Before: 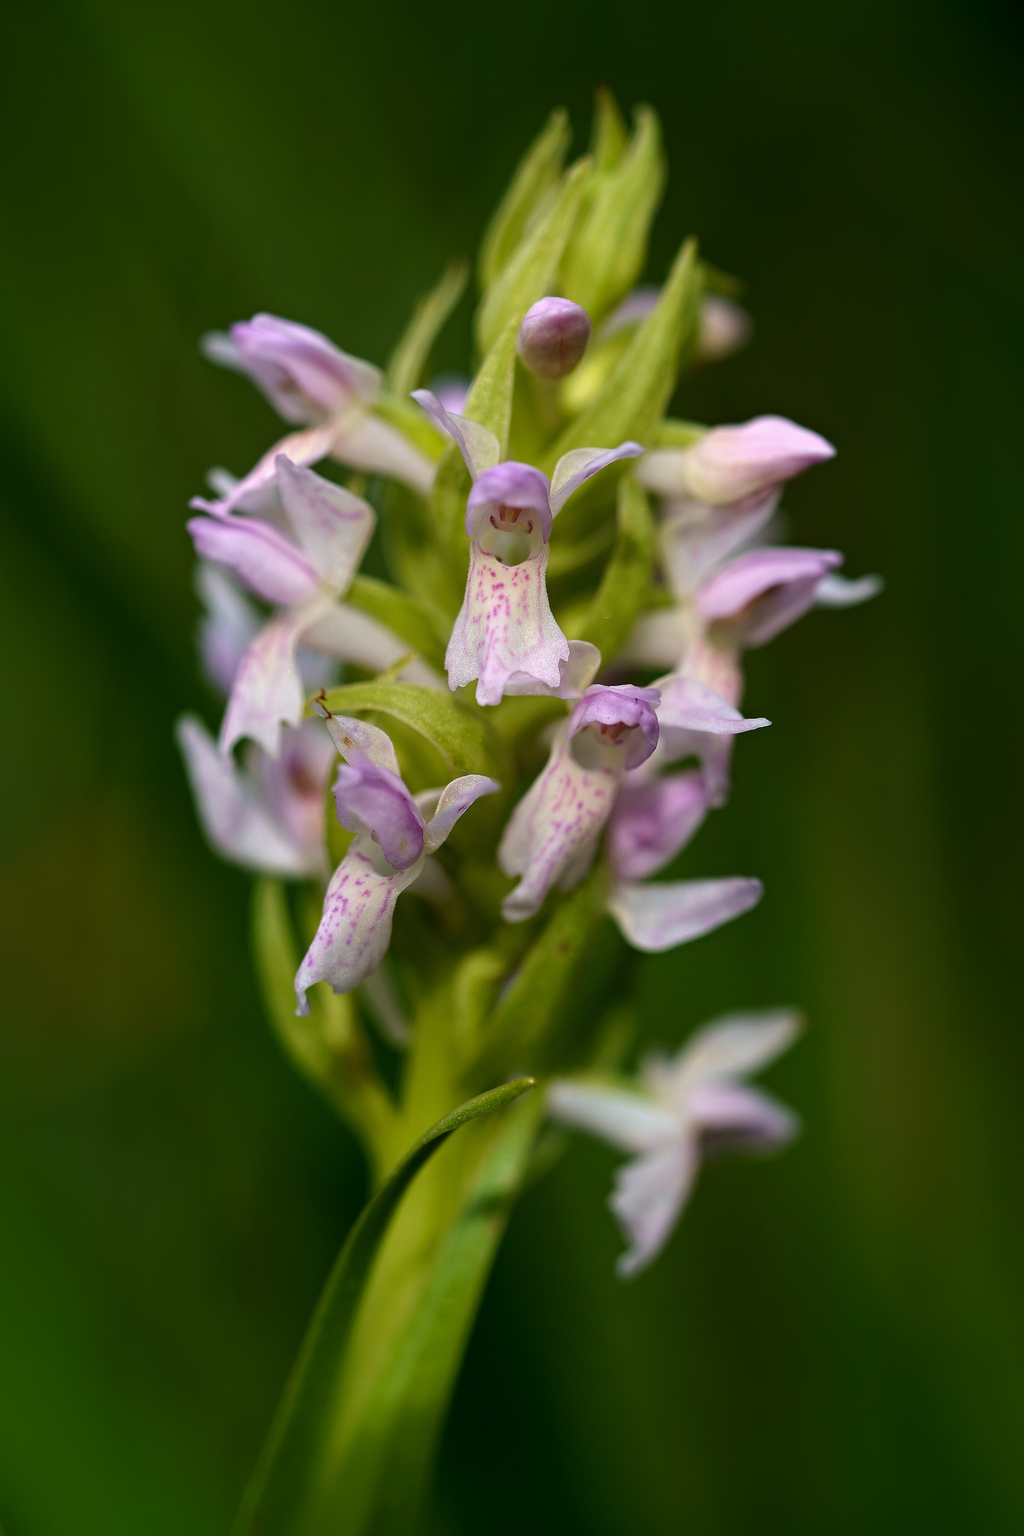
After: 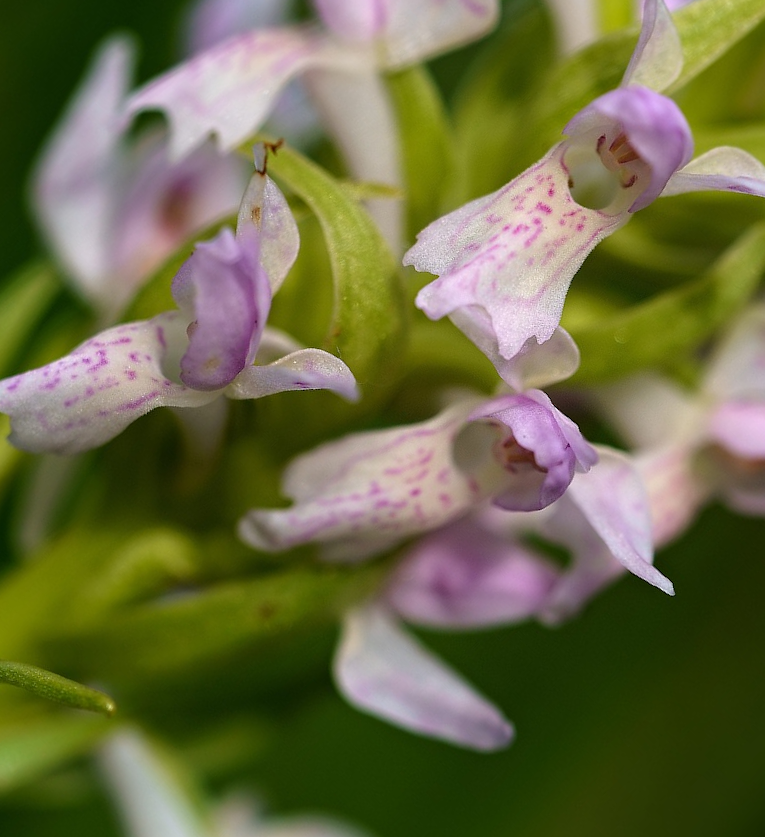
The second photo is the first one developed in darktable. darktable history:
crop and rotate: angle -44.9°, top 16.102%, right 0.946%, bottom 11.63%
